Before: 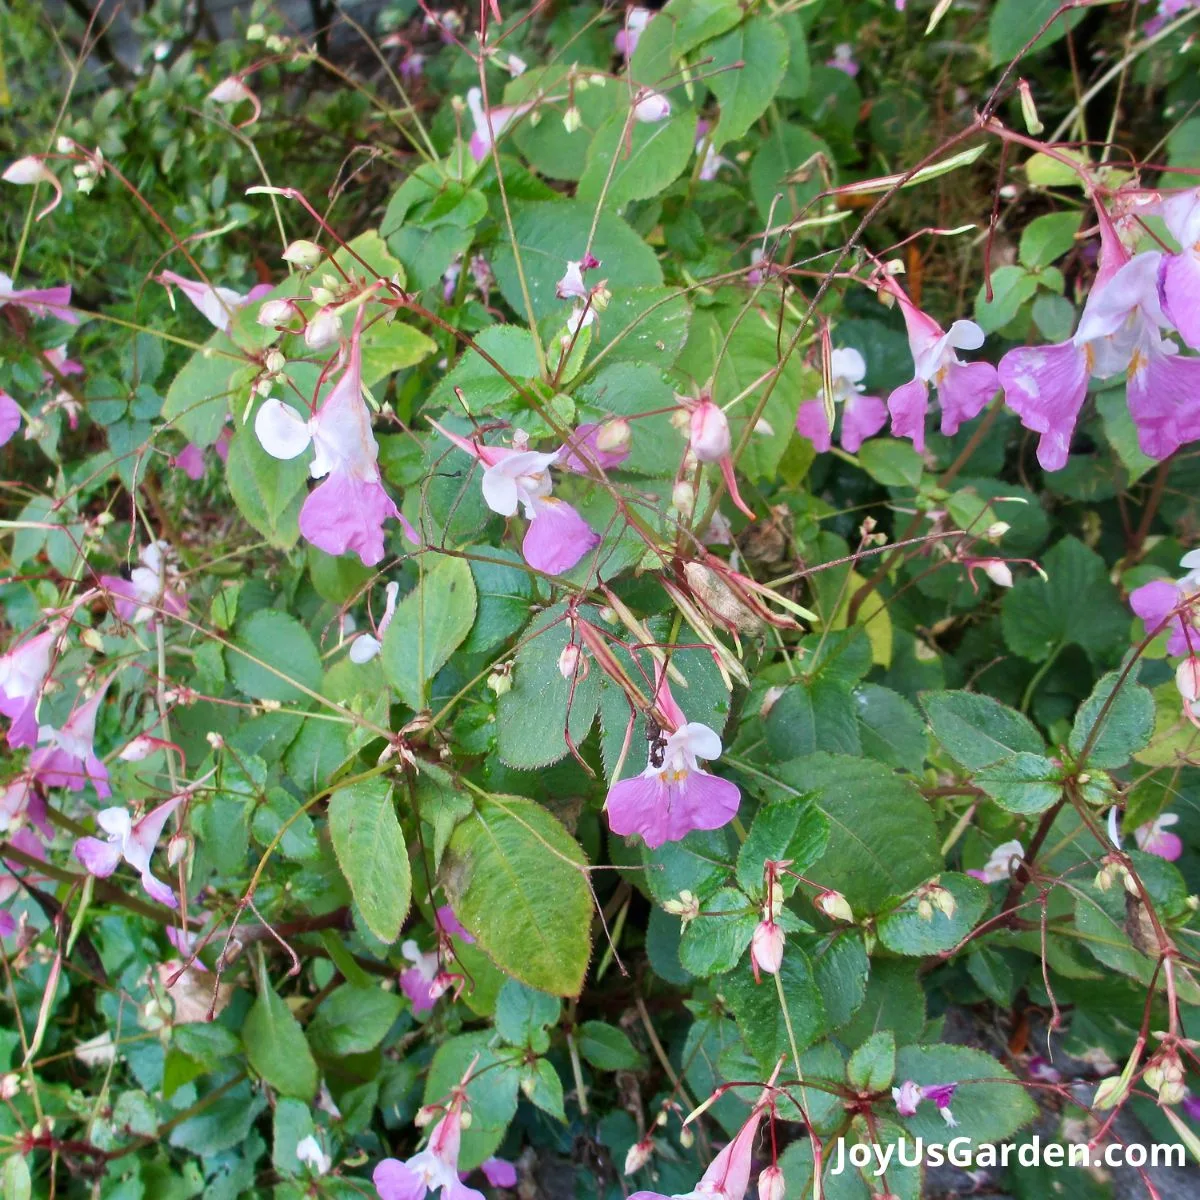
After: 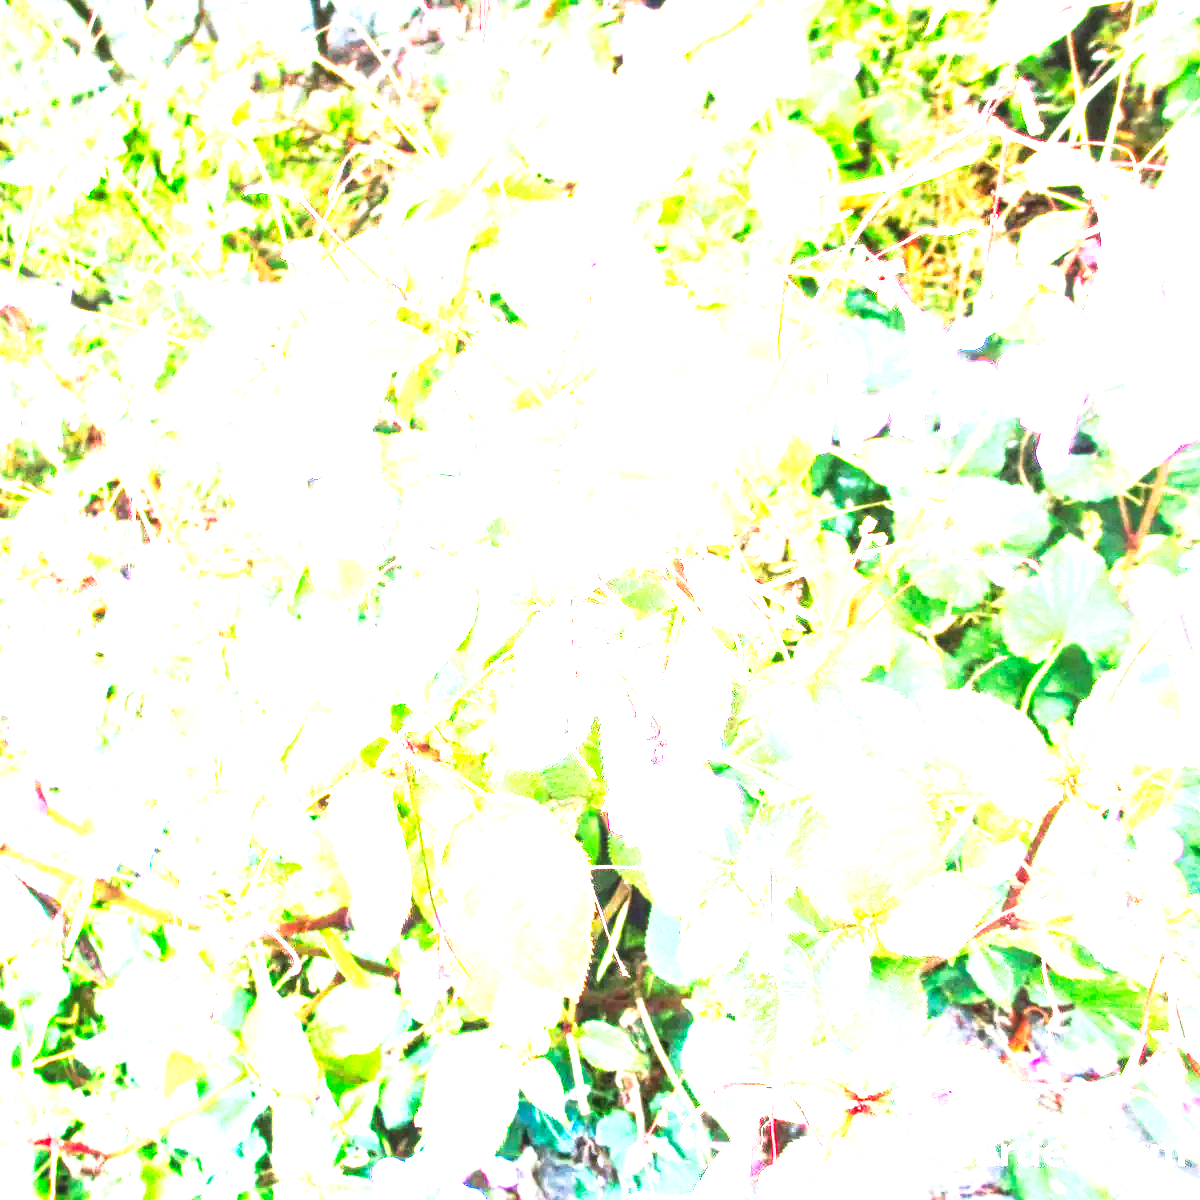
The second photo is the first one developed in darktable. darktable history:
local contrast: on, module defaults
white balance: red 1, blue 1
tone curve: curves: ch0 [(0, 0) (0.003, 0.007) (0.011, 0.01) (0.025, 0.016) (0.044, 0.025) (0.069, 0.036) (0.1, 0.052) (0.136, 0.073) (0.177, 0.103) (0.224, 0.135) (0.277, 0.177) (0.335, 0.233) (0.399, 0.303) (0.468, 0.376) (0.543, 0.469) (0.623, 0.581) (0.709, 0.723) (0.801, 0.863) (0.898, 0.938) (1, 1)], preserve colors none
exposure: black level correction 0, exposure 4 EV, compensate exposure bias true, compensate highlight preservation false
